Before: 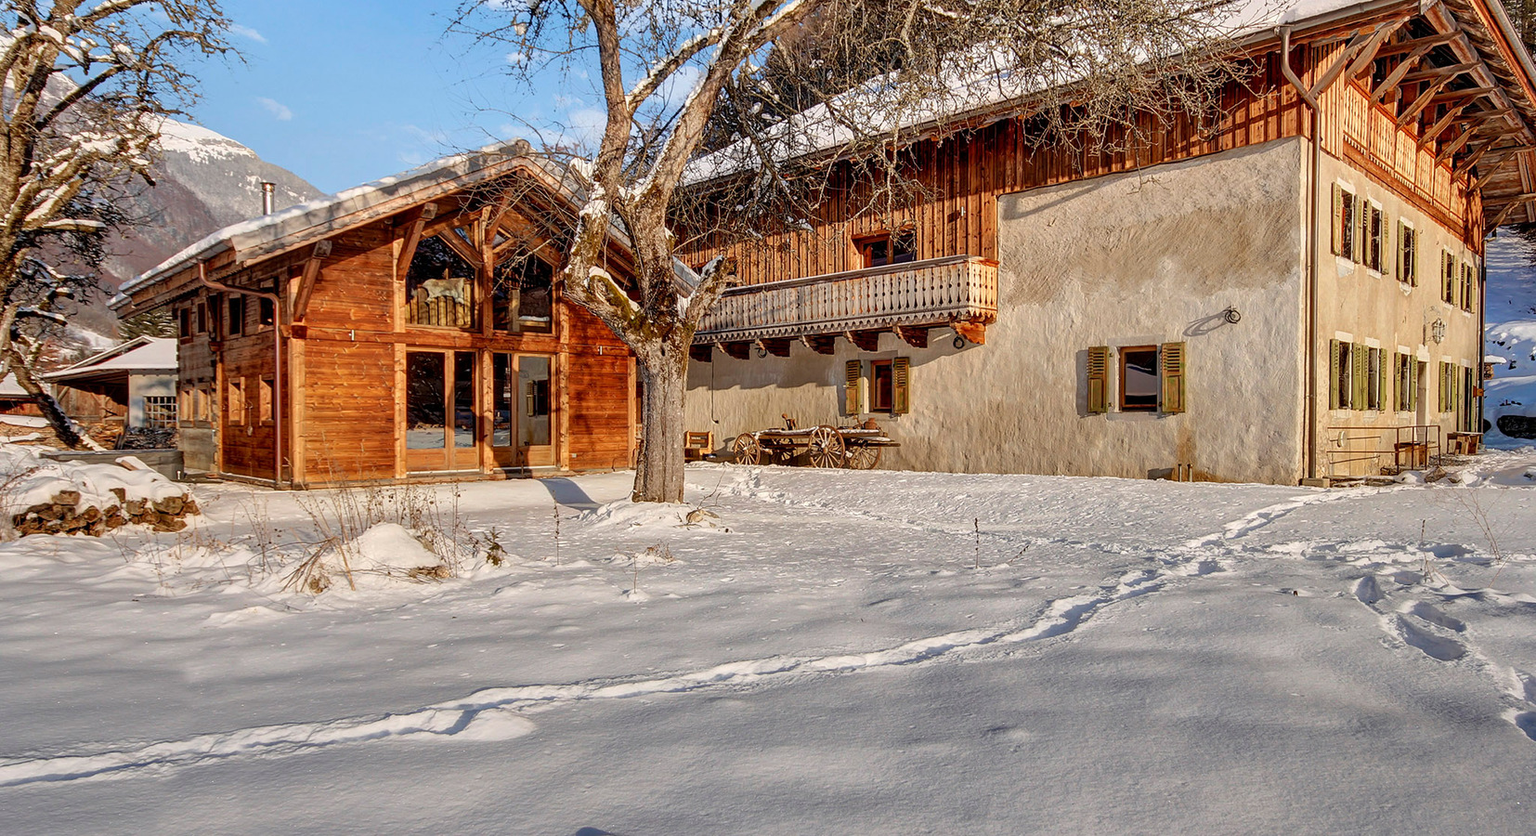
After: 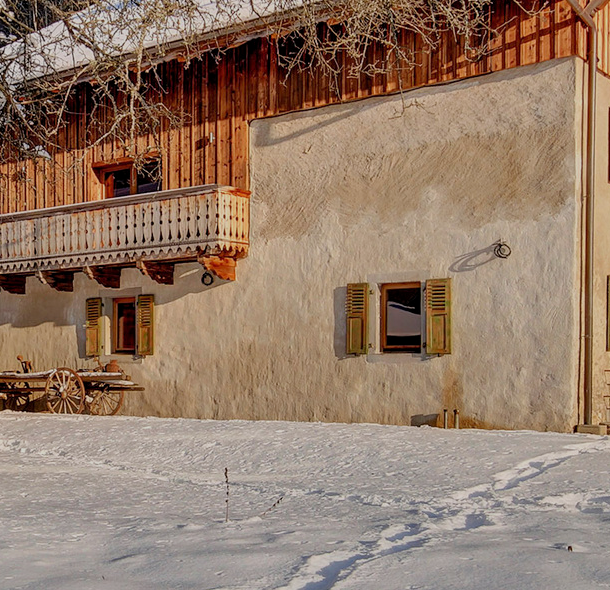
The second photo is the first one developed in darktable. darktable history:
shadows and highlights: shadows 37.27, highlights -28.18, soften with gaussian
crop and rotate: left 49.936%, top 10.094%, right 13.136%, bottom 24.256%
filmic rgb: middle gray luminance 18.42%, black relative exposure -10.5 EV, white relative exposure 3.4 EV, threshold 6 EV, target black luminance 0%, hardness 6.03, latitude 99%, contrast 0.847, shadows ↔ highlights balance 0.505%, add noise in highlights 0, preserve chrominance max RGB, color science v3 (2019), use custom middle-gray values true, iterations of high-quality reconstruction 0, contrast in highlights soft, enable highlight reconstruction true
